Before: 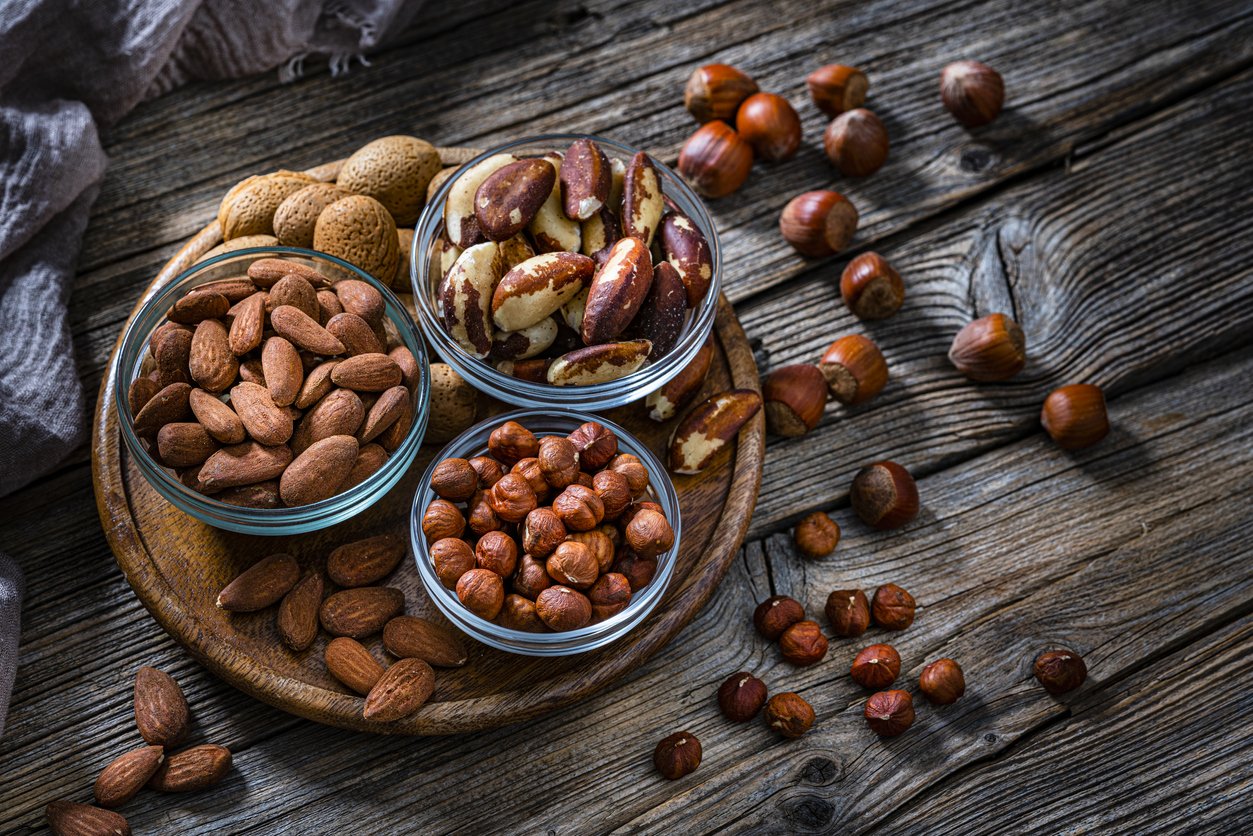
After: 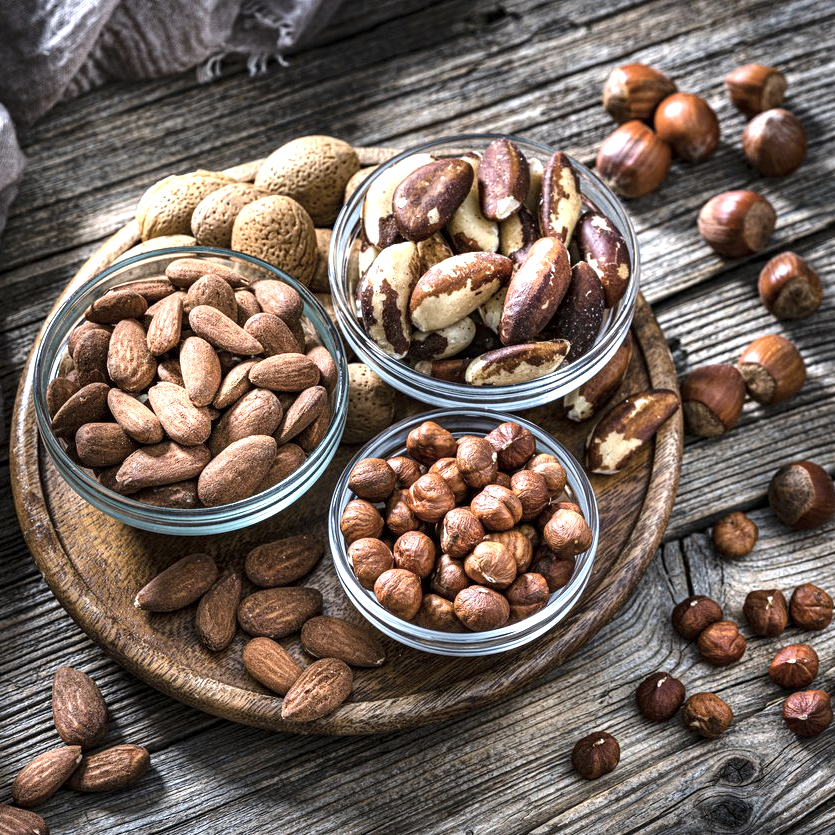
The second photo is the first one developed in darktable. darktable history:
exposure: black level correction 0, exposure 1.173 EV, compensate exposure bias true, compensate highlight preservation false
contrast brightness saturation: contrast 0.1, saturation -0.36
local contrast: highlights 100%, shadows 100%, detail 120%, midtone range 0.2
crop and rotate: left 6.617%, right 26.717%
